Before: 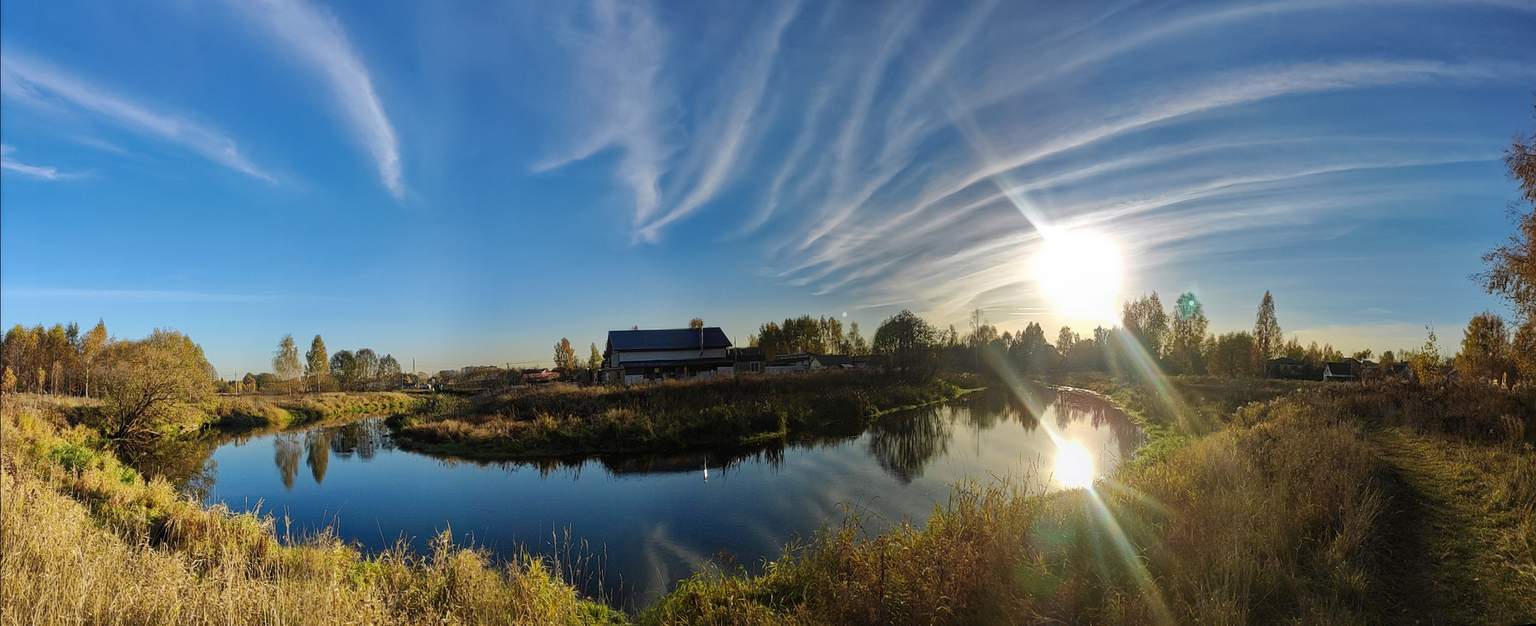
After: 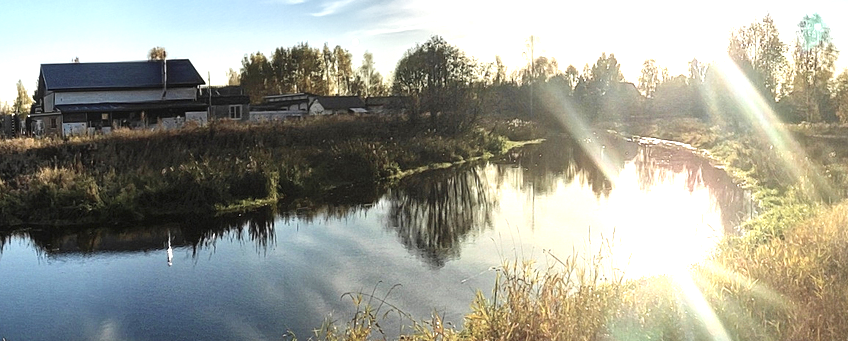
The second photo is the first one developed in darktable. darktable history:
color zones: curves: ch1 [(0, 0.525) (0.143, 0.556) (0.286, 0.52) (0.429, 0.5) (0.571, 0.5) (0.714, 0.5) (0.857, 0.503) (1, 0.525)]
crop: left 37.682%, top 45.217%, right 20.554%, bottom 13.79%
exposure: black level correction 0, exposure 1.619 EV, compensate highlight preservation false
contrast brightness saturation: contrast 0.096, saturation -0.372
